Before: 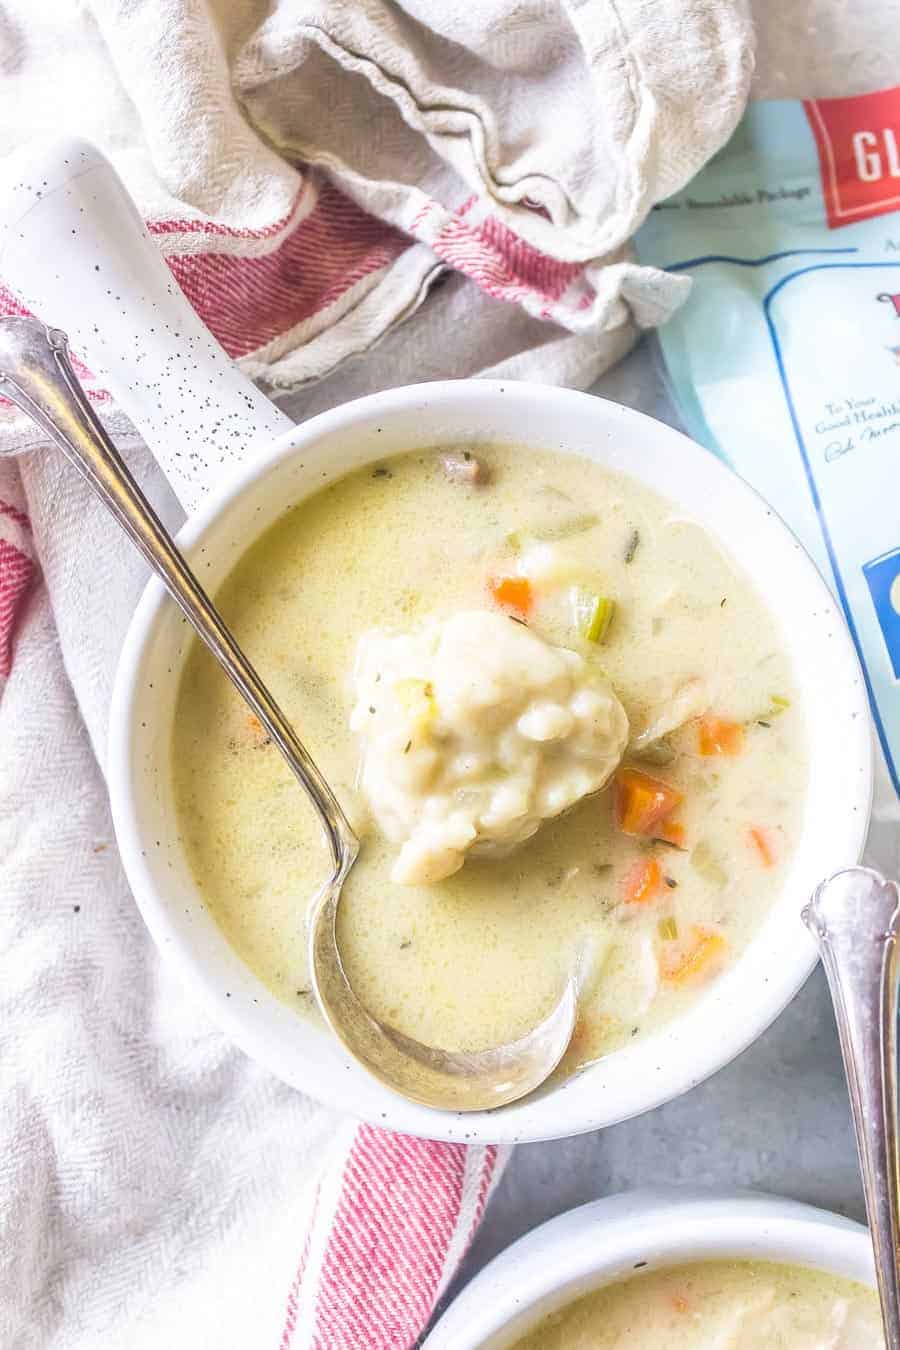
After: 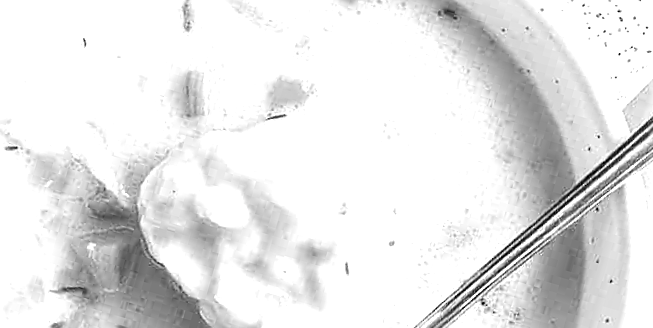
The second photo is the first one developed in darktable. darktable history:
crop and rotate: angle 16.12°, top 30.835%, bottom 35.653%
sharpen: on, module defaults
tone equalizer: -8 EV -0.75 EV, -7 EV -0.7 EV, -6 EV -0.6 EV, -5 EV -0.4 EV, -3 EV 0.4 EV, -2 EV 0.6 EV, -1 EV 0.7 EV, +0 EV 0.75 EV, edges refinement/feathering 500, mask exposure compensation -1.57 EV, preserve details no
monochrome: on, module defaults
